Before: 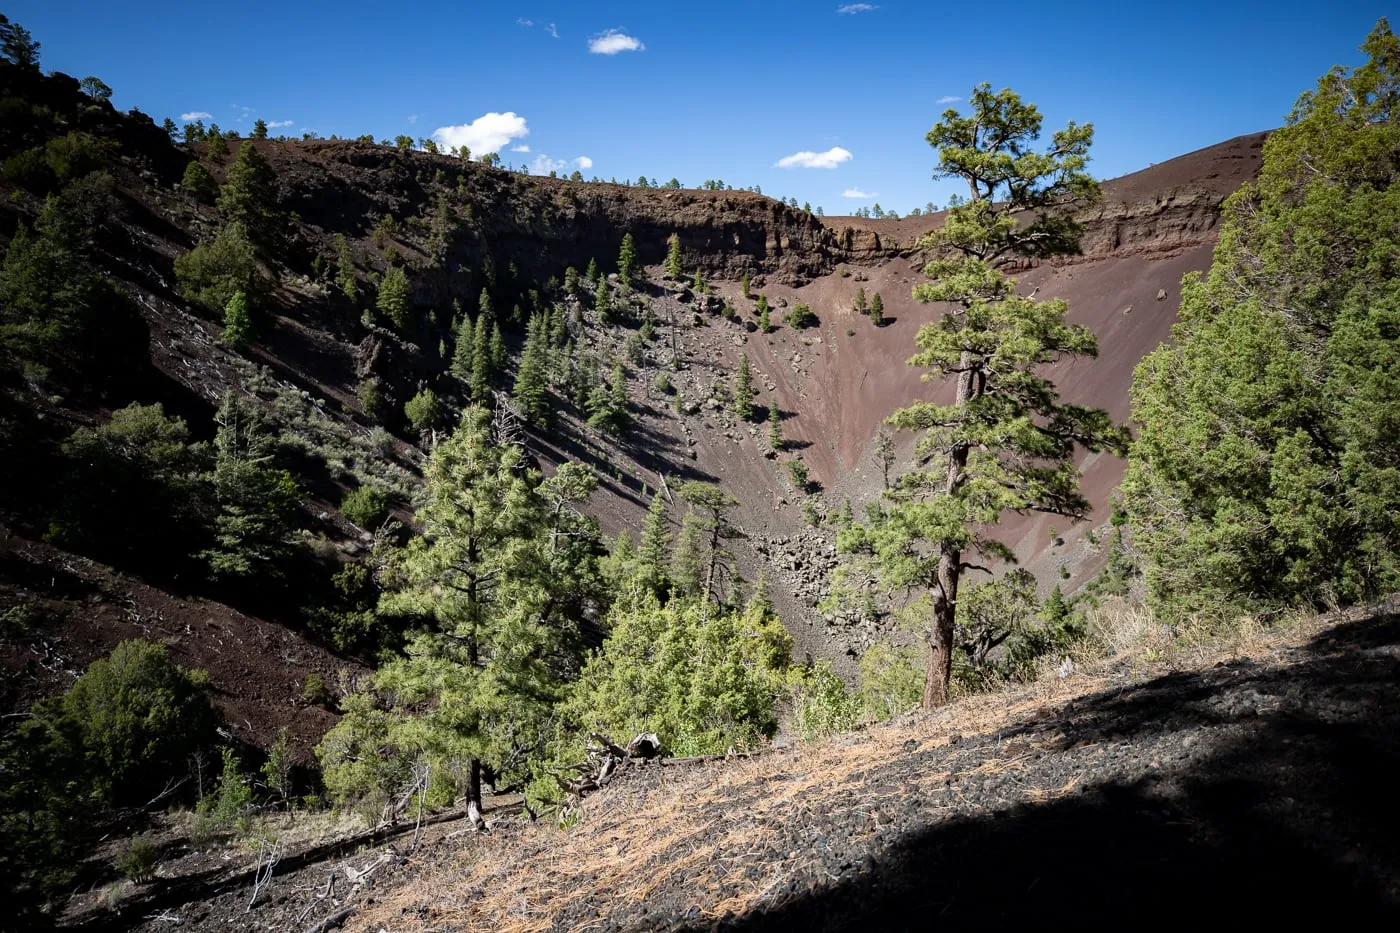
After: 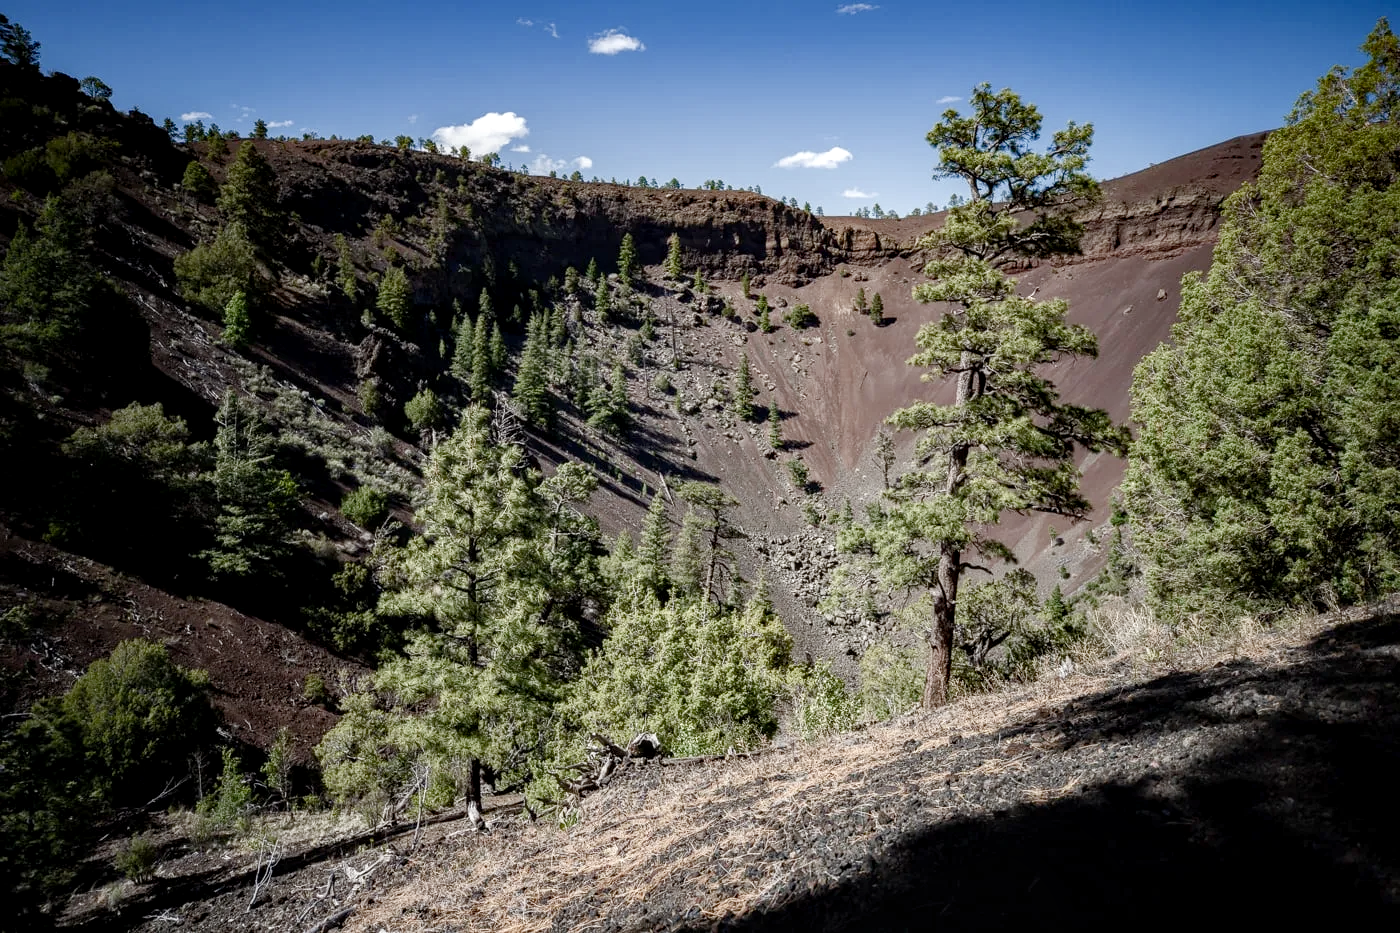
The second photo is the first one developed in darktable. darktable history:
local contrast: on, module defaults
color balance rgb: global offset › hue 168.69°, linear chroma grading › shadows -1.935%, linear chroma grading › highlights -14.136%, linear chroma grading › global chroma -9.691%, linear chroma grading › mid-tones -9.796%, perceptual saturation grading › global saturation 0.844%, perceptual saturation grading › highlights -34.581%, perceptual saturation grading › mid-tones 14.945%, perceptual saturation grading › shadows 47.543%
